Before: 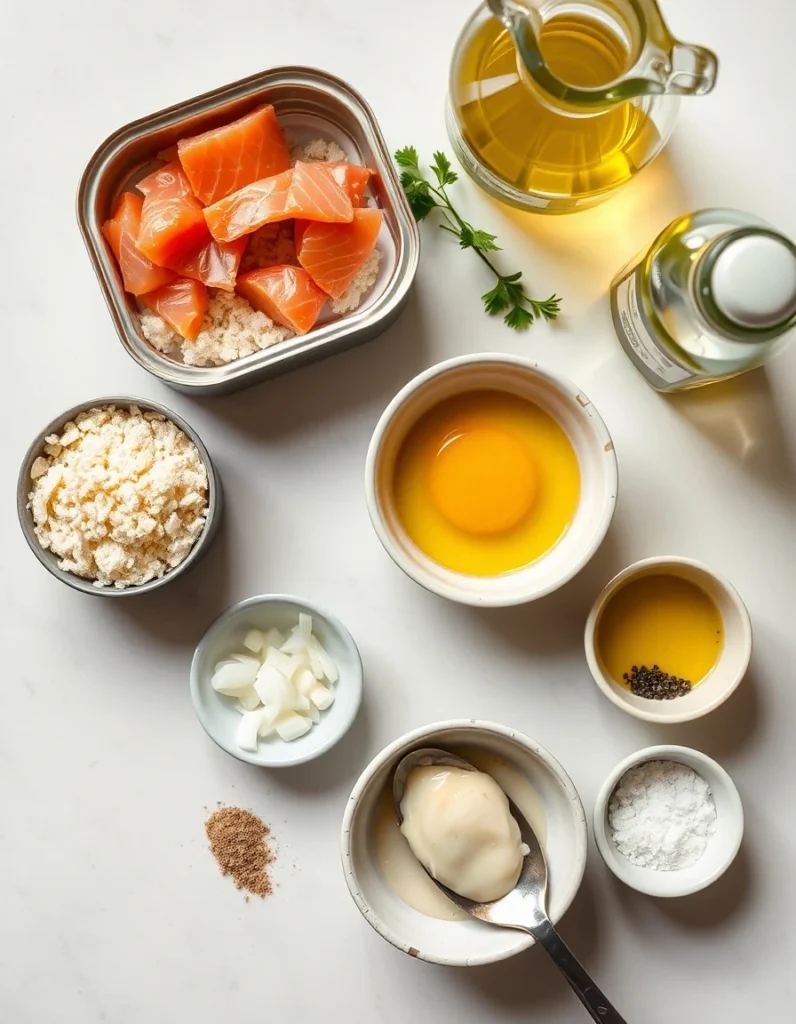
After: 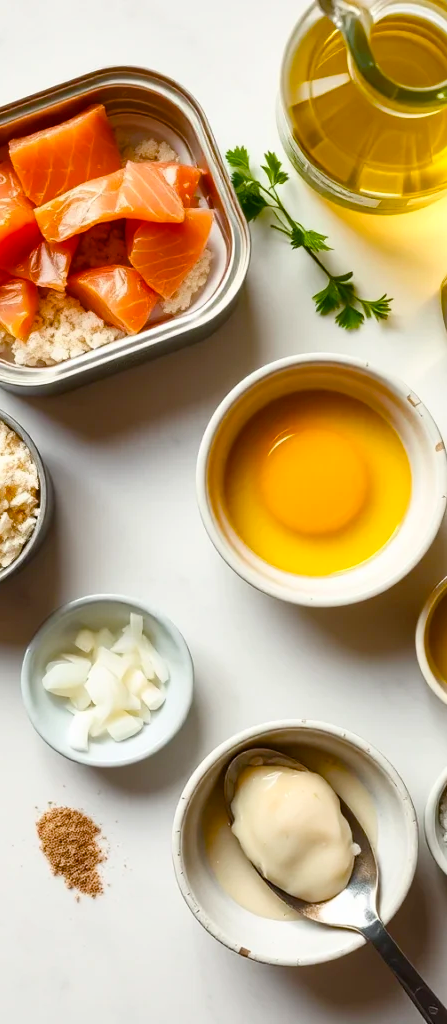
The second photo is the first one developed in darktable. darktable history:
crop: left 21.326%, right 22.417%
shadows and highlights: shadows -0.995, highlights 38.35
color balance rgb: global offset › hue 169.34°, linear chroma grading › global chroma 9.777%, perceptual saturation grading › global saturation 27.616%, perceptual saturation grading › highlights -25.254%, perceptual saturation grading › shadows 25.997%, global vibrance 9.371%
